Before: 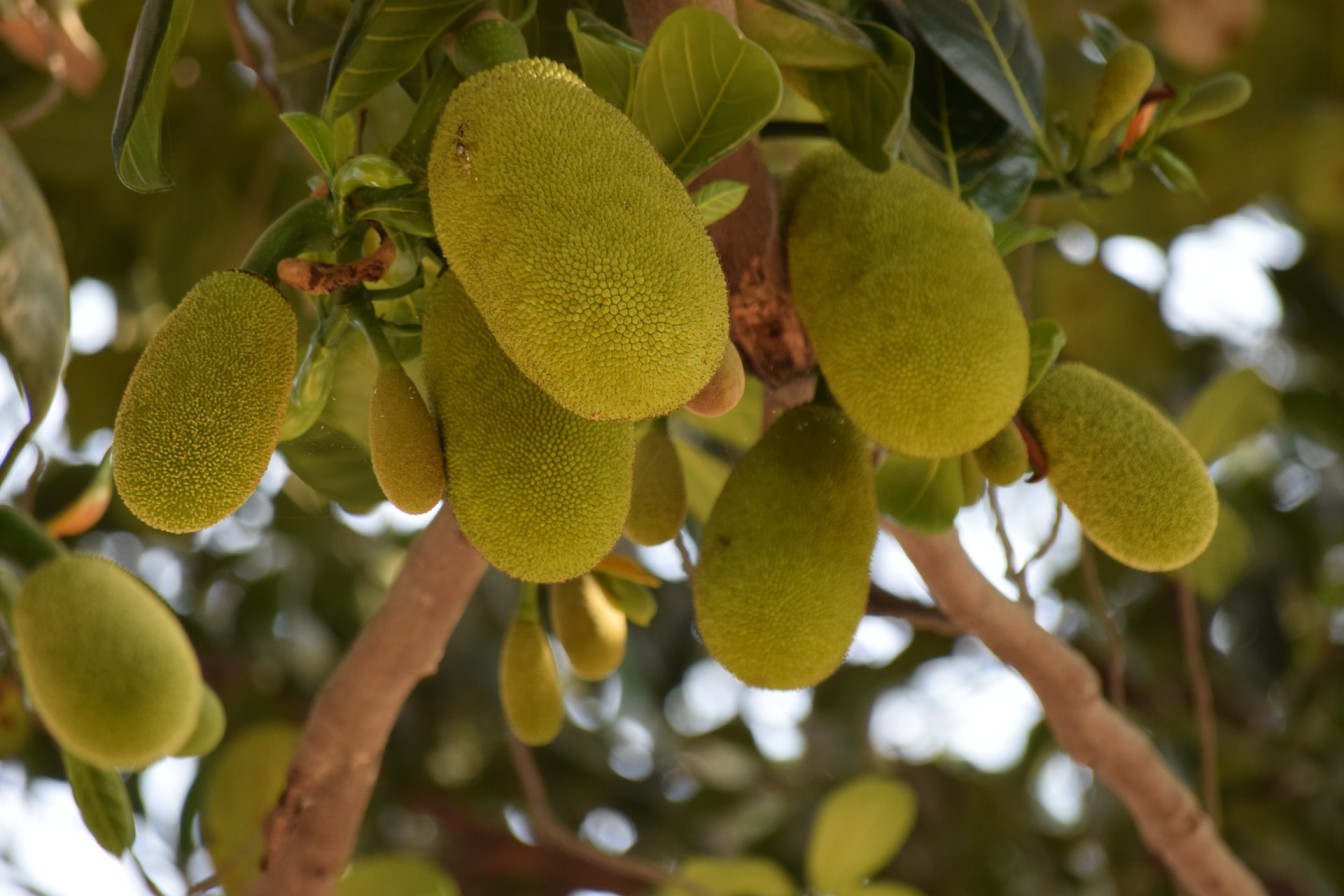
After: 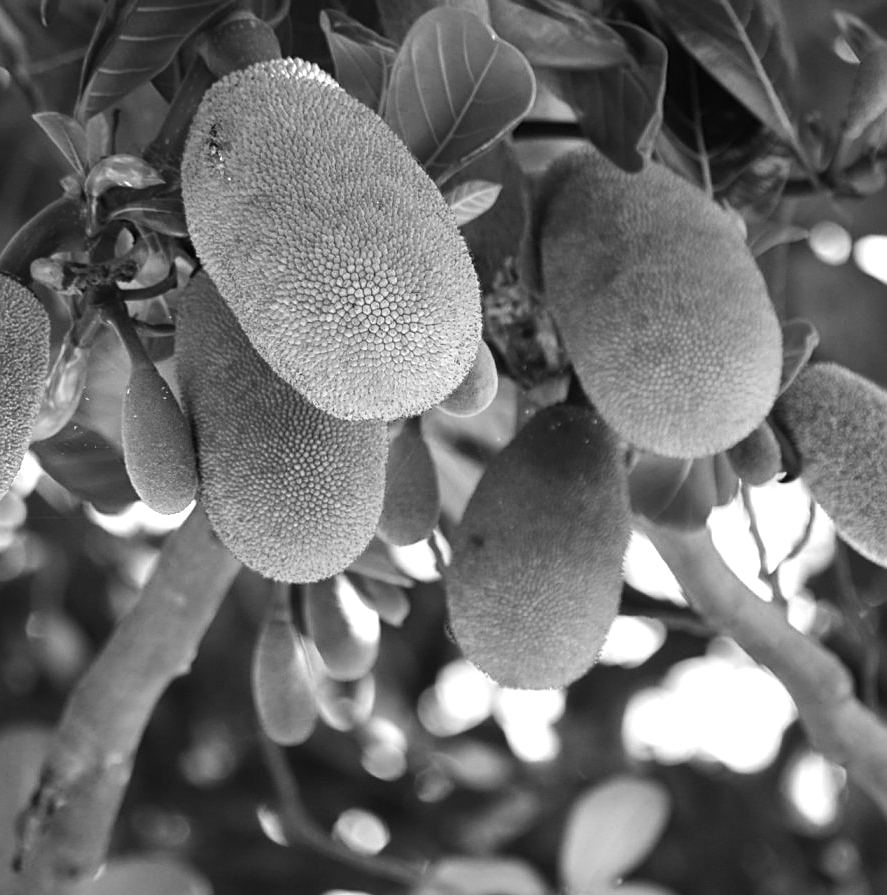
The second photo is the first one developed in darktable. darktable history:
tone equalizer: -8 EV -0.75 EV, -7 EV -0.7 EV, -6 EV -0.6 EV, -5 EV -0.4 EV, -3 EV 0.4 EV, -2 EV 0.6 EV, -1 EV 0.7 EV, +0 EV 0.75 EV, edges refinement/feathering 500, mask exposure compensation -1.57 EV, preserve details no
white balance: red 1.188, blue 1.11
monochrome: on, module defaults
sharpen: on, module defaults
crop and rotate: left 18.442%, right 15.508%
color zones: curves: ch0 [(0, 0.447) (0.184, 0.543) (0.323, 0.476) (0.429, 0.445) (0.571, 0.443) (0.714, 0.451) (0.857, 0.452) (1, 0.447)]; ch1 [(0, 0.464) (0.176, 0.46) (0.287, 0.177) (0.429, 0.002) (0.571, 0) (0.714, 0) (0.857, 0) (1, 0.464)], mix 20%
